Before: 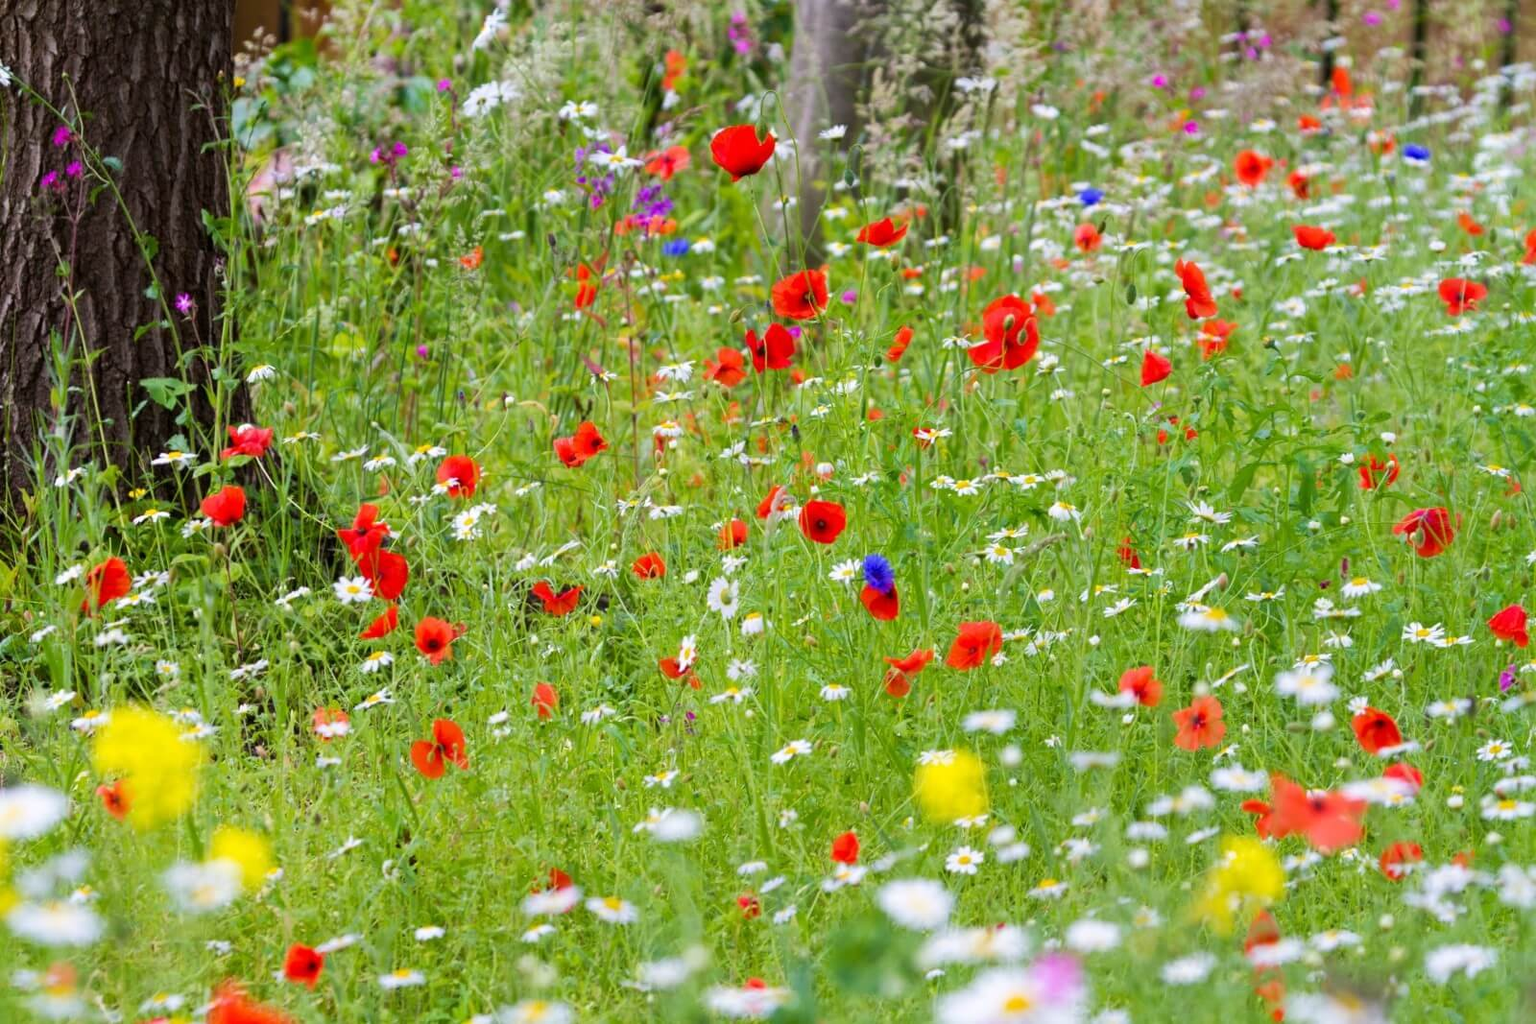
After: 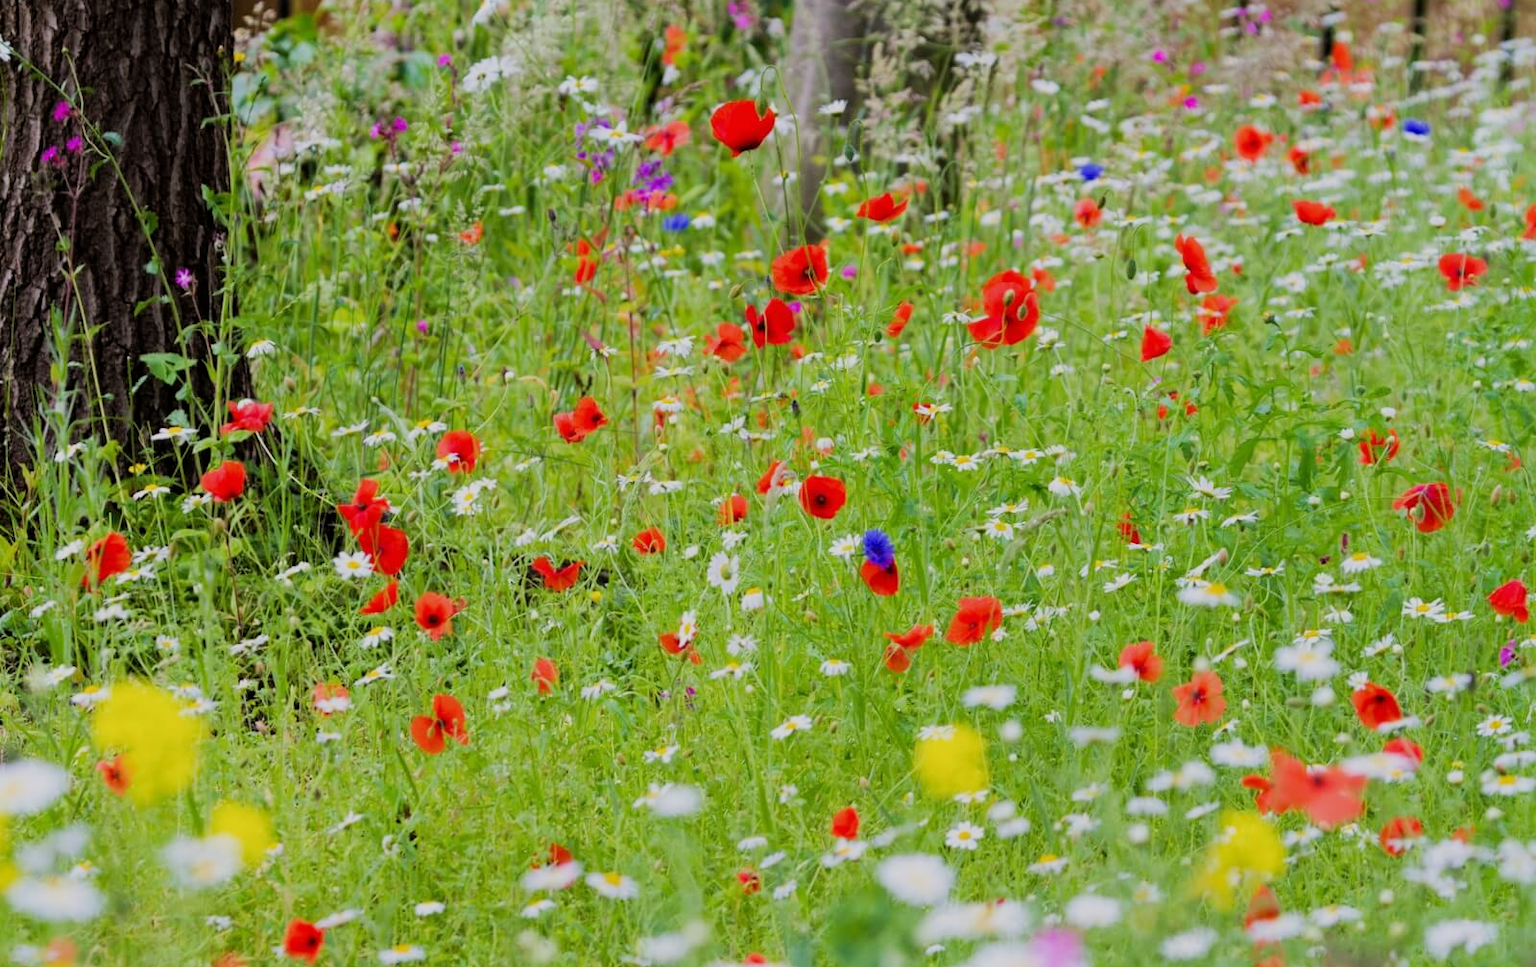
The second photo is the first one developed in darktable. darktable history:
filmic rgb: black relative exposure -7.65 EV, white relative exposure 4.56 EV, hardness 3.61, contrast 1.05
crop and rotate: top 2.479%, bottom 3.018%
